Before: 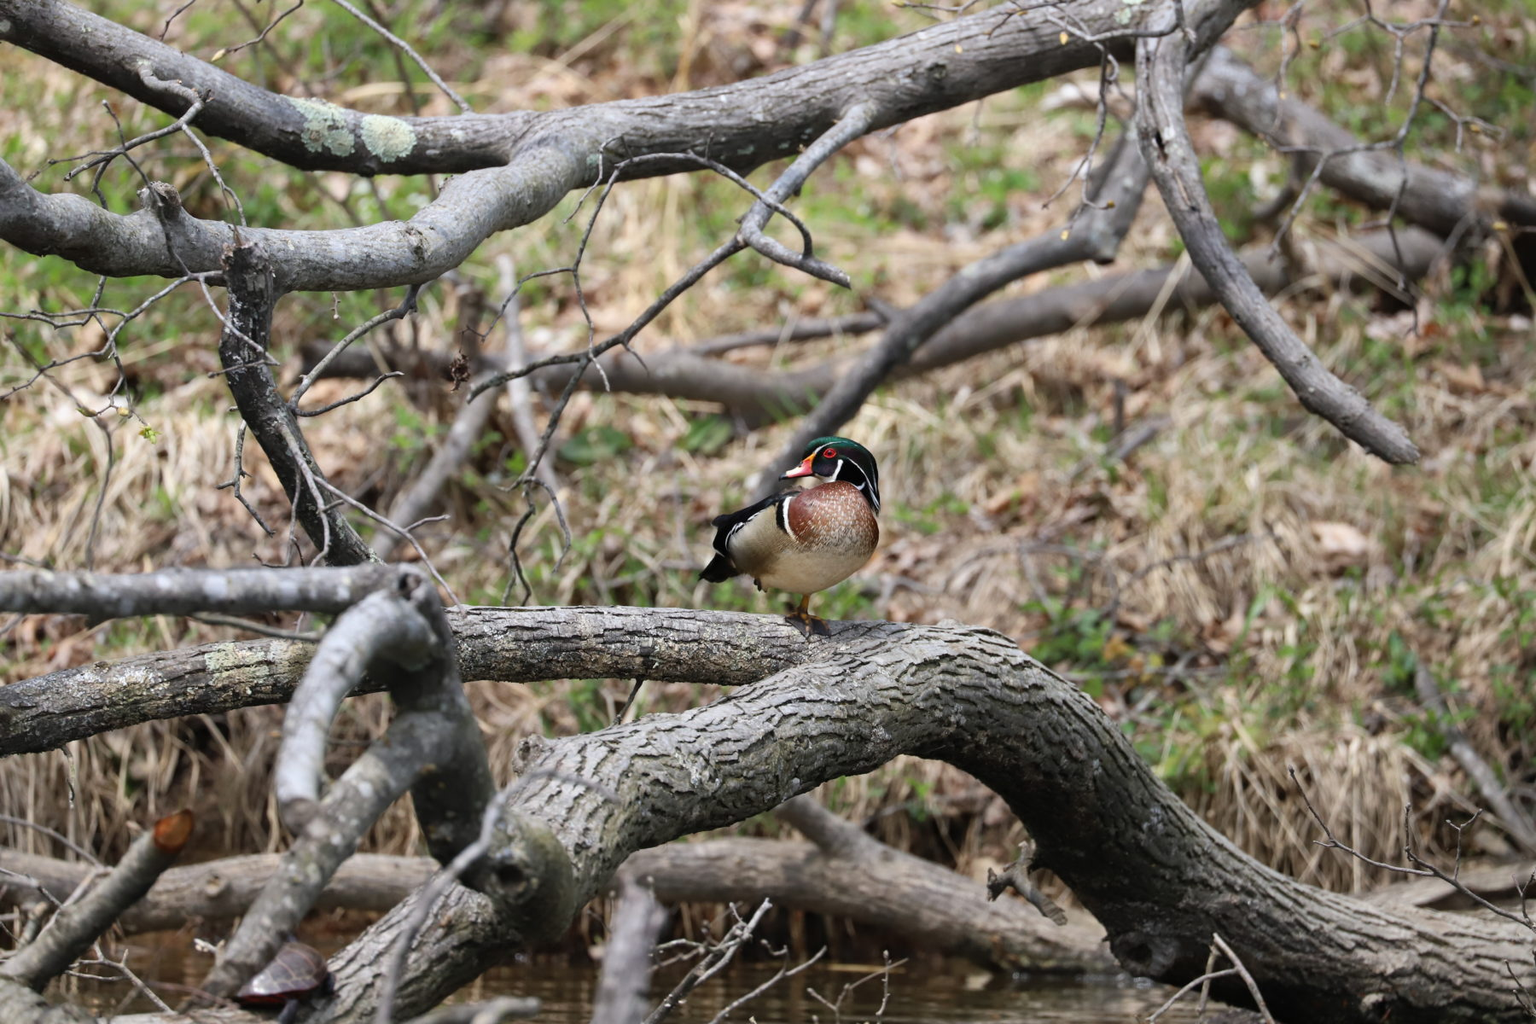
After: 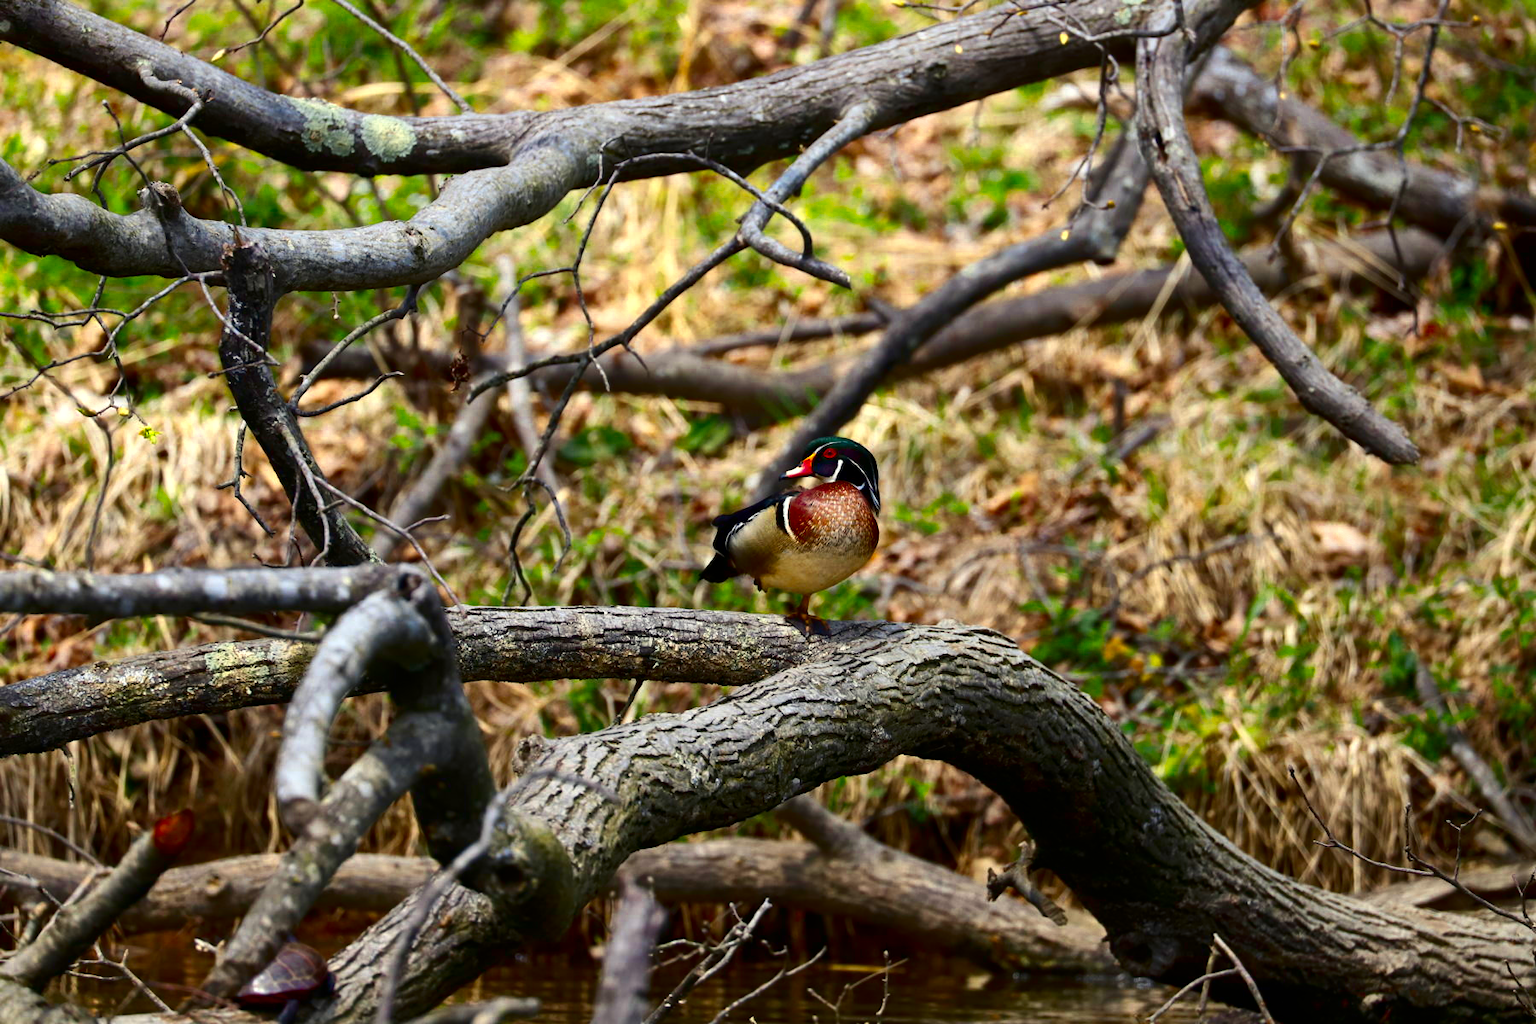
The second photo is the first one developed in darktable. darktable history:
color balance rgb: highlights gain › luminance 6.119%, highlights gain › chroma 2.568%, highlights gain › hue 91.8°, linear chroma grading › global chroma 49.737%, perceptual saturation grading › global saturation -0.142%, global vibrance 10.849%
contrast brightness saturation: contrast 0.135, brightness -0.229, saturation 0.139
color zones: curves: ch0 [(0.004, 0.305) (0.261, 0.623) (0.389, 0.399) (0.708, 0.571) (0.947, 0.34)]; ch1 [(0.025, 0.645) (0.229, 0.584) (0.326, 0.551) (0.484, 0.262) (0.757, 0.643)]
